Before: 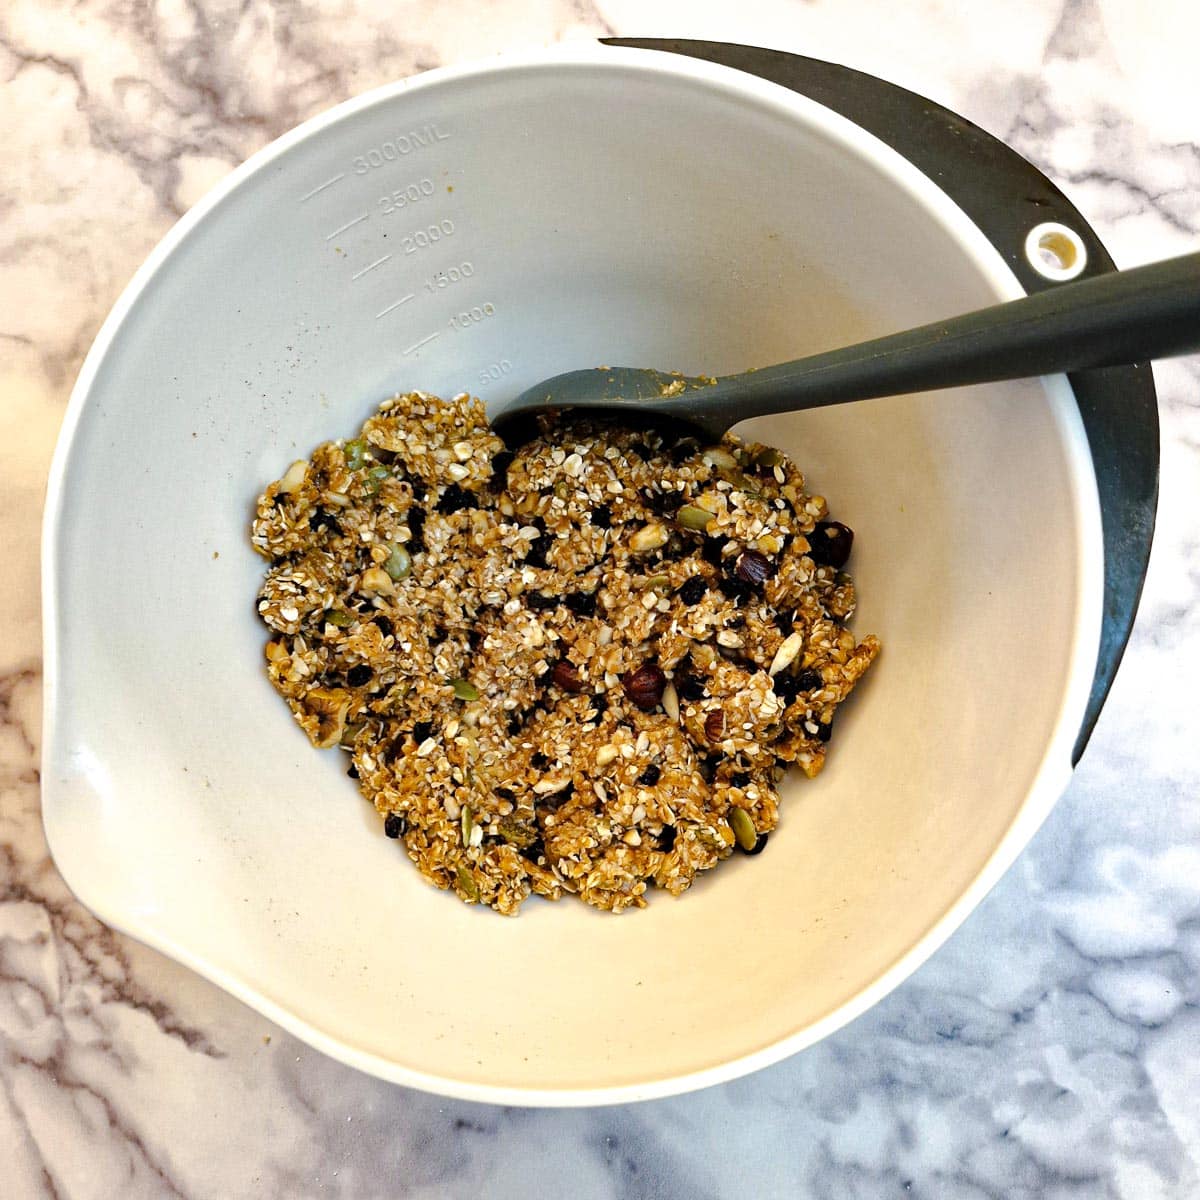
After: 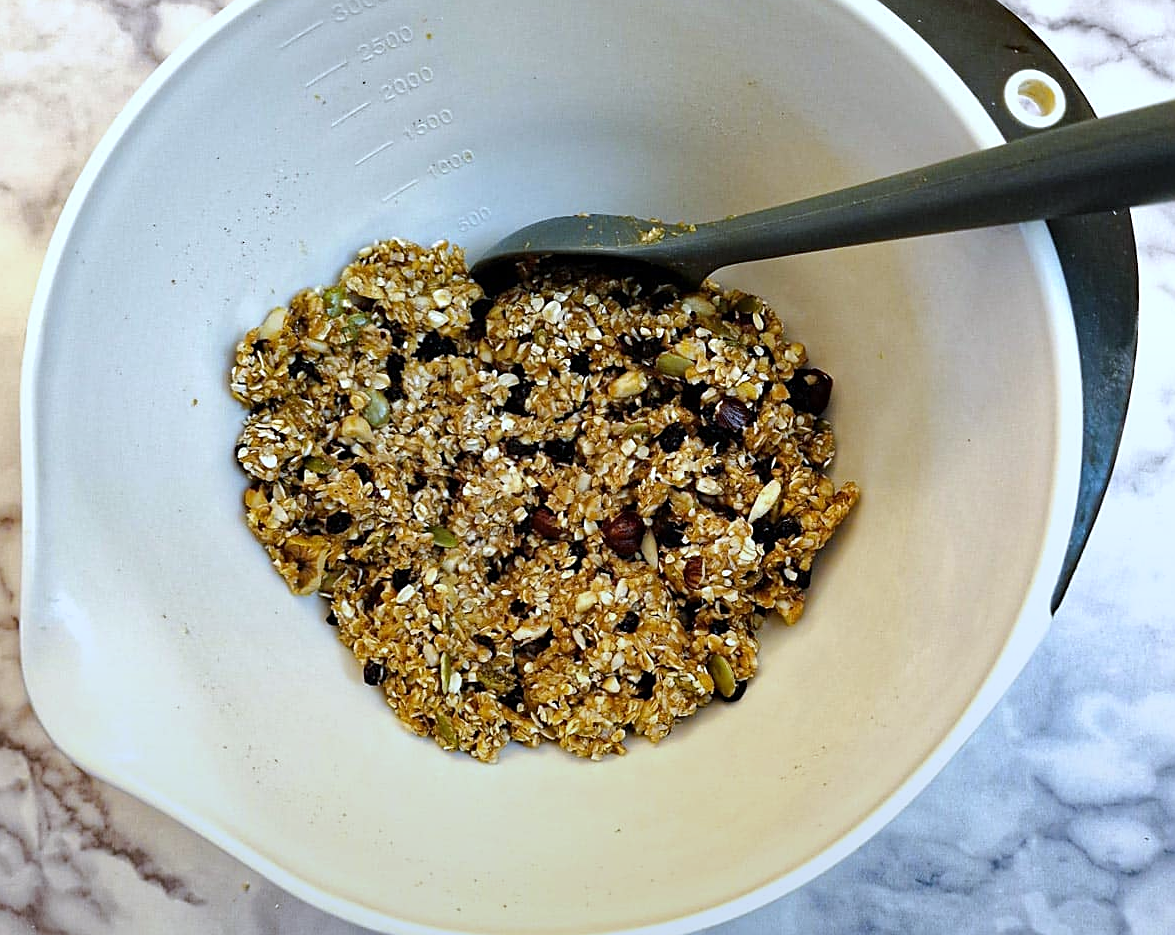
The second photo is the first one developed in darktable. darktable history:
white balance: red 0.924, blue 1.095
sharpen: on, module defaults
exposure: compensate highlight preservation false
graduated density: rotation -180°, offset 24.95
crop and rotate: left 1.814%, top 12.818%, right 0.25%, bottom 9.225%
